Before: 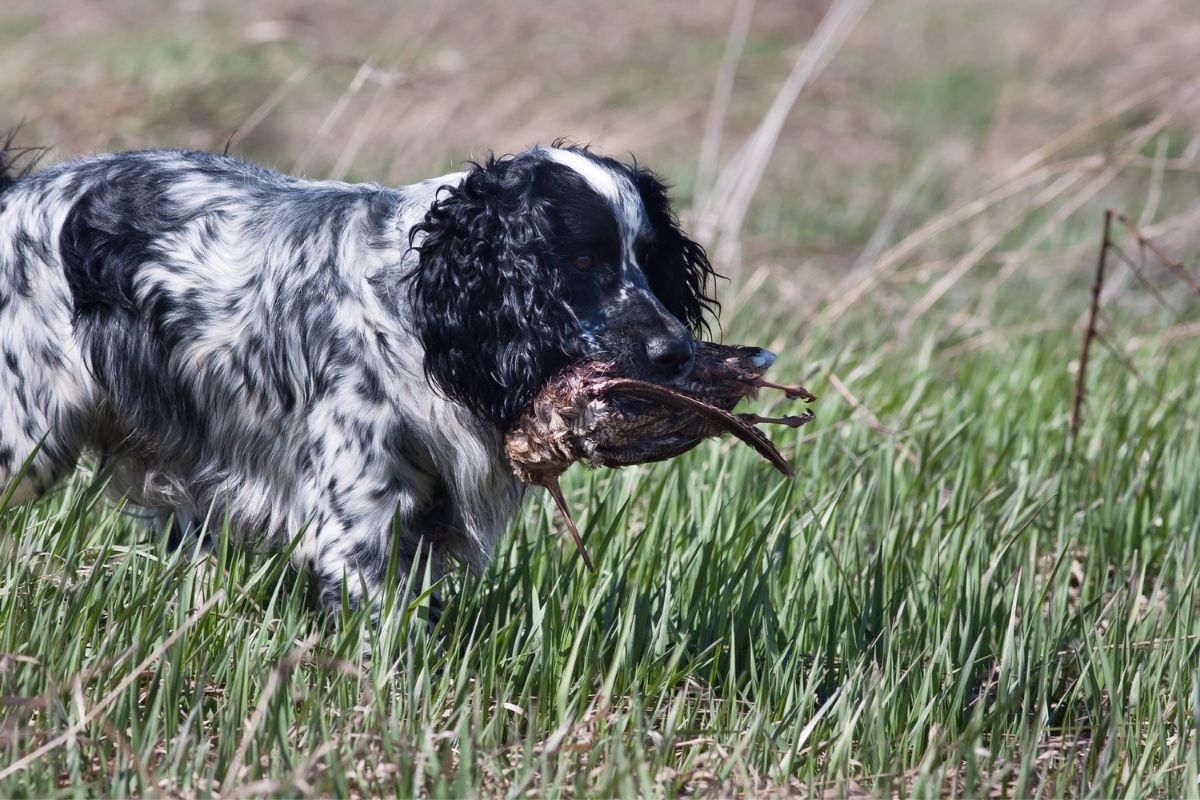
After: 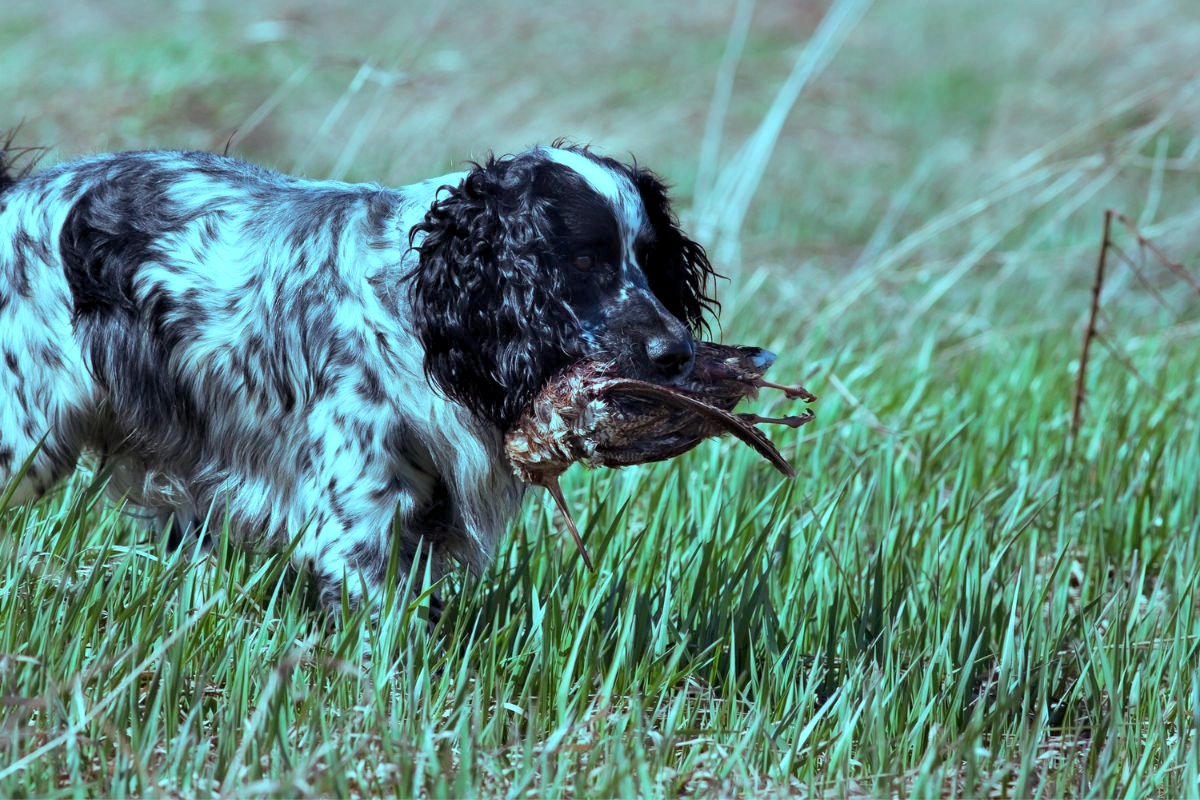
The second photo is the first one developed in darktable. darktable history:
levels: levels [0.016, 0.484, 0.953]
color balance rgb: power › hue 328.4°, highlights gain › luminance -32.911%, highlights gain › chroma 5.712%, highlights gain › hue 215.57°, global offset › luminance -0.27%, perceptual saturation grading › global saturation 0.478%, perceptual brilliance grading › global brilliance 12.608%
